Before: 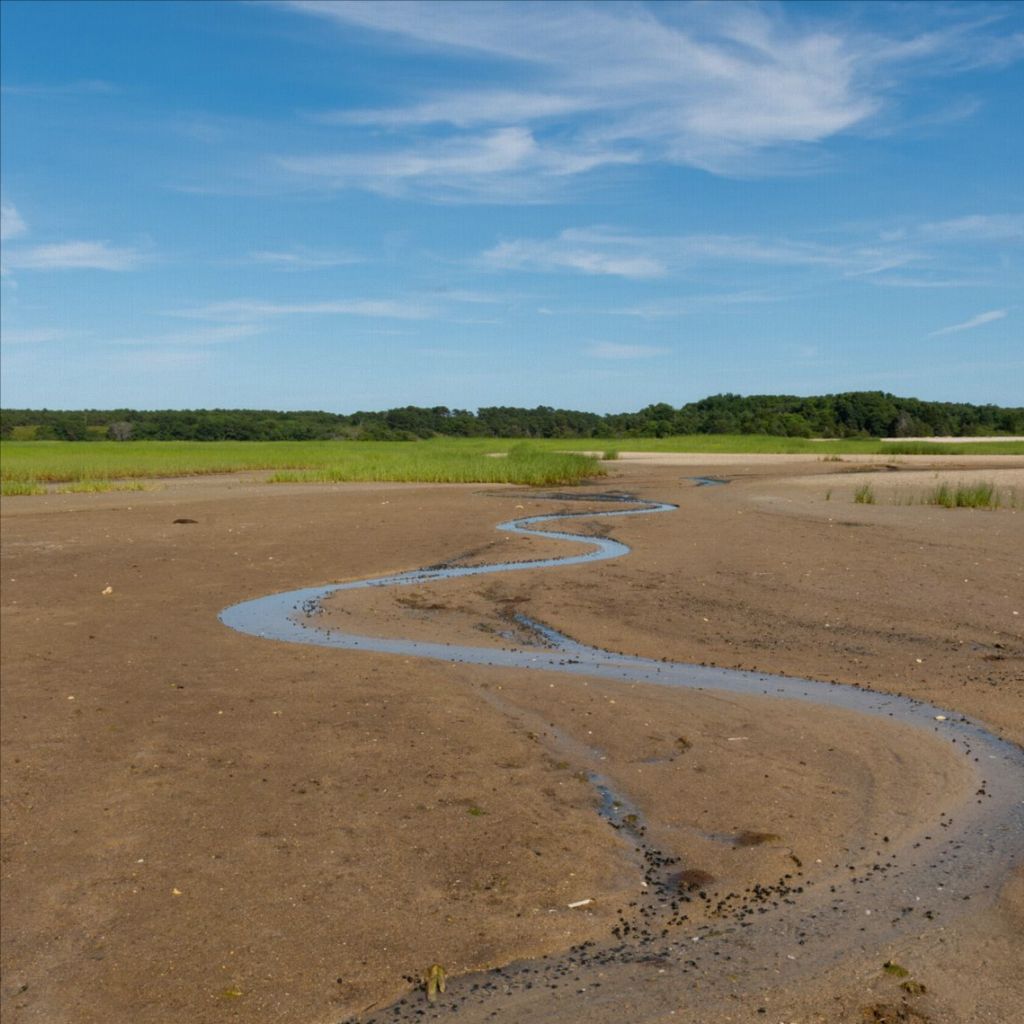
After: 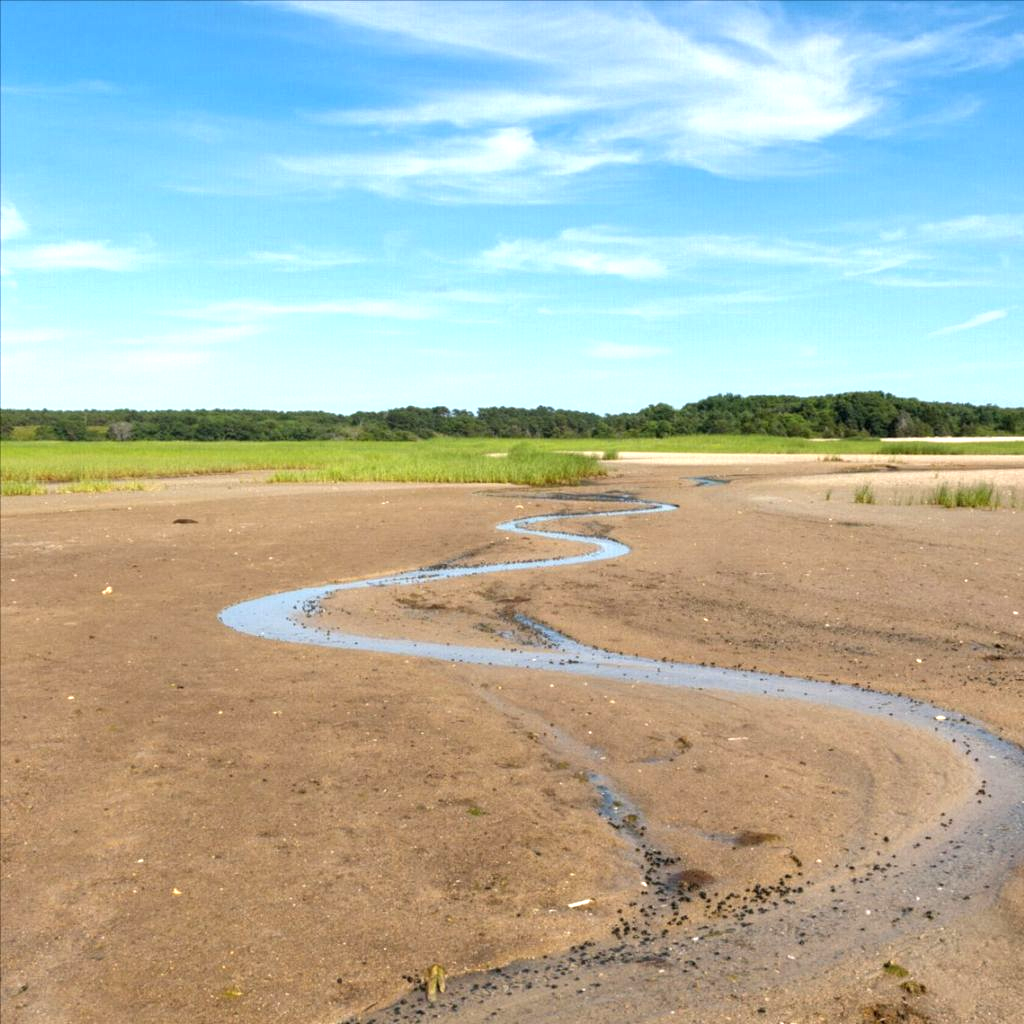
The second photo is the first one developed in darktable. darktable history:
contrast brightness saturation: saturation -0.05
exposure: black level correction 0, exposure 1.1 EV, compensate exposure bias true, compensate highlight preservation false
local contrast: highlights 100%, shadows 100%, detail 120%, midtone range 0.2
